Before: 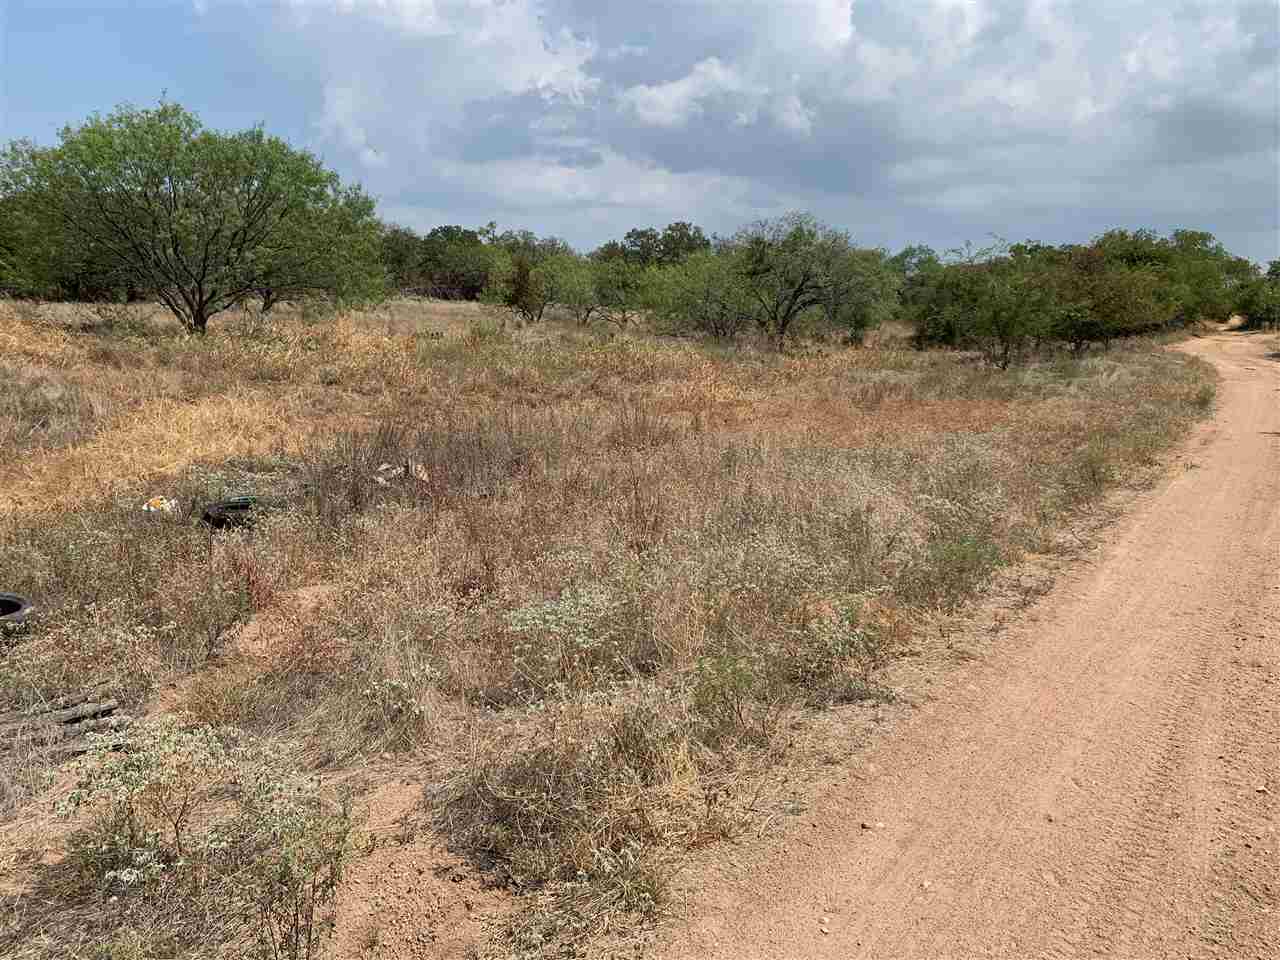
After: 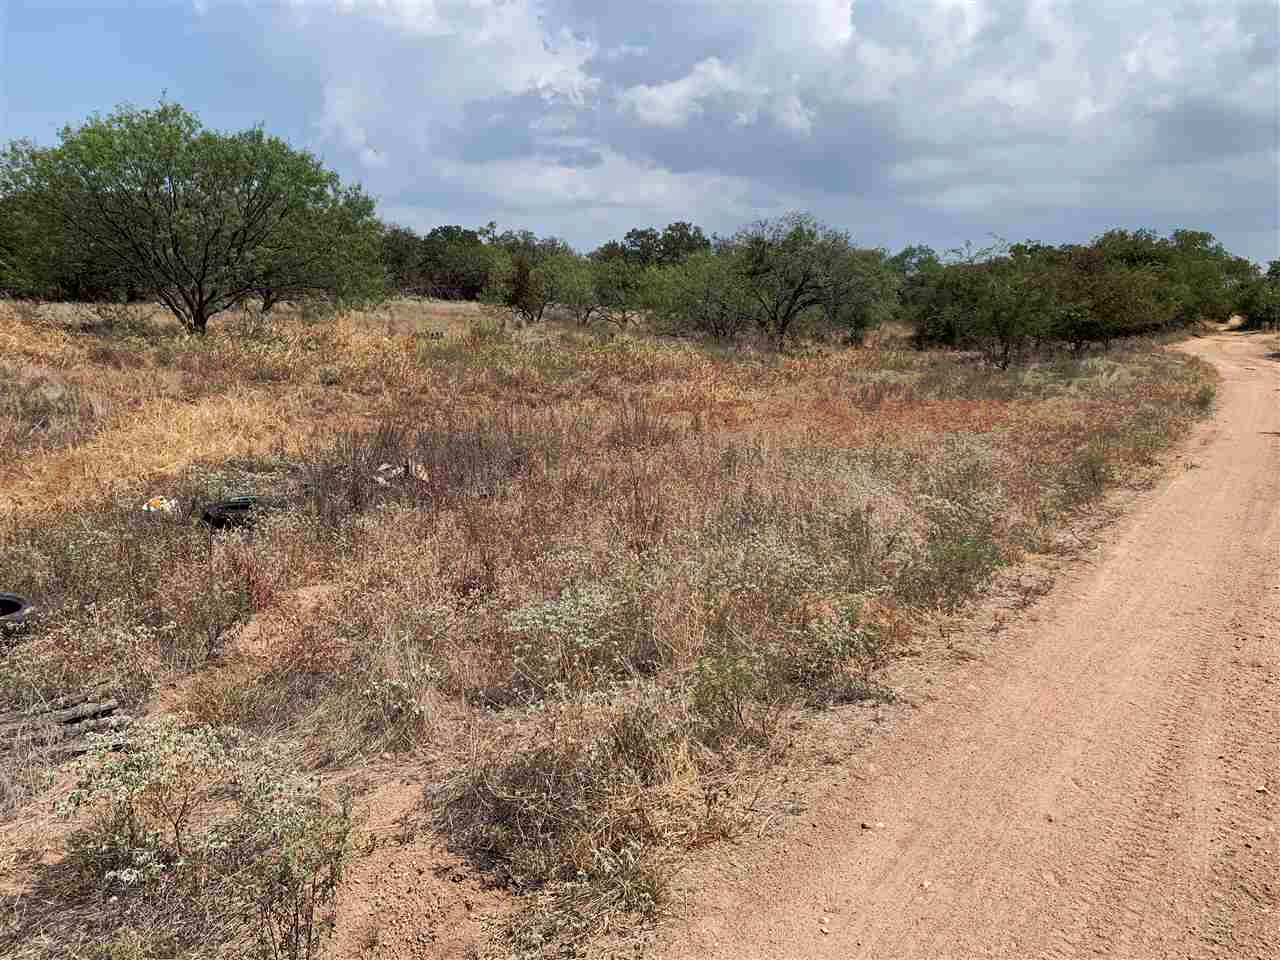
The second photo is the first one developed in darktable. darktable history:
contrast brightness saturation: saturation -0.04
color balance: gamma [0.9, 0.988, 0.975, 1.025], gain [1.05, 1, 1, 1]
tone curve: curves: ch0 [(0, 0) (0.003, 0.003) (0.011, 0.011) (0.025, 0.024) (0.044, 0.042) (0.069, 0.066) (0.1, 0.095) (0.136, 0.129) (0.177, 0.169) (0.224, 0.214) (0.277, 0.264) (0.335, 0.319) (0.399, 0.38) (0.468, 0.446) (0.543, 0.558) (0.623, 0.636) (0.709, 0.719) (0.801, 0.807) (0.898, 0.901) (1, 1)], preserve colors none
